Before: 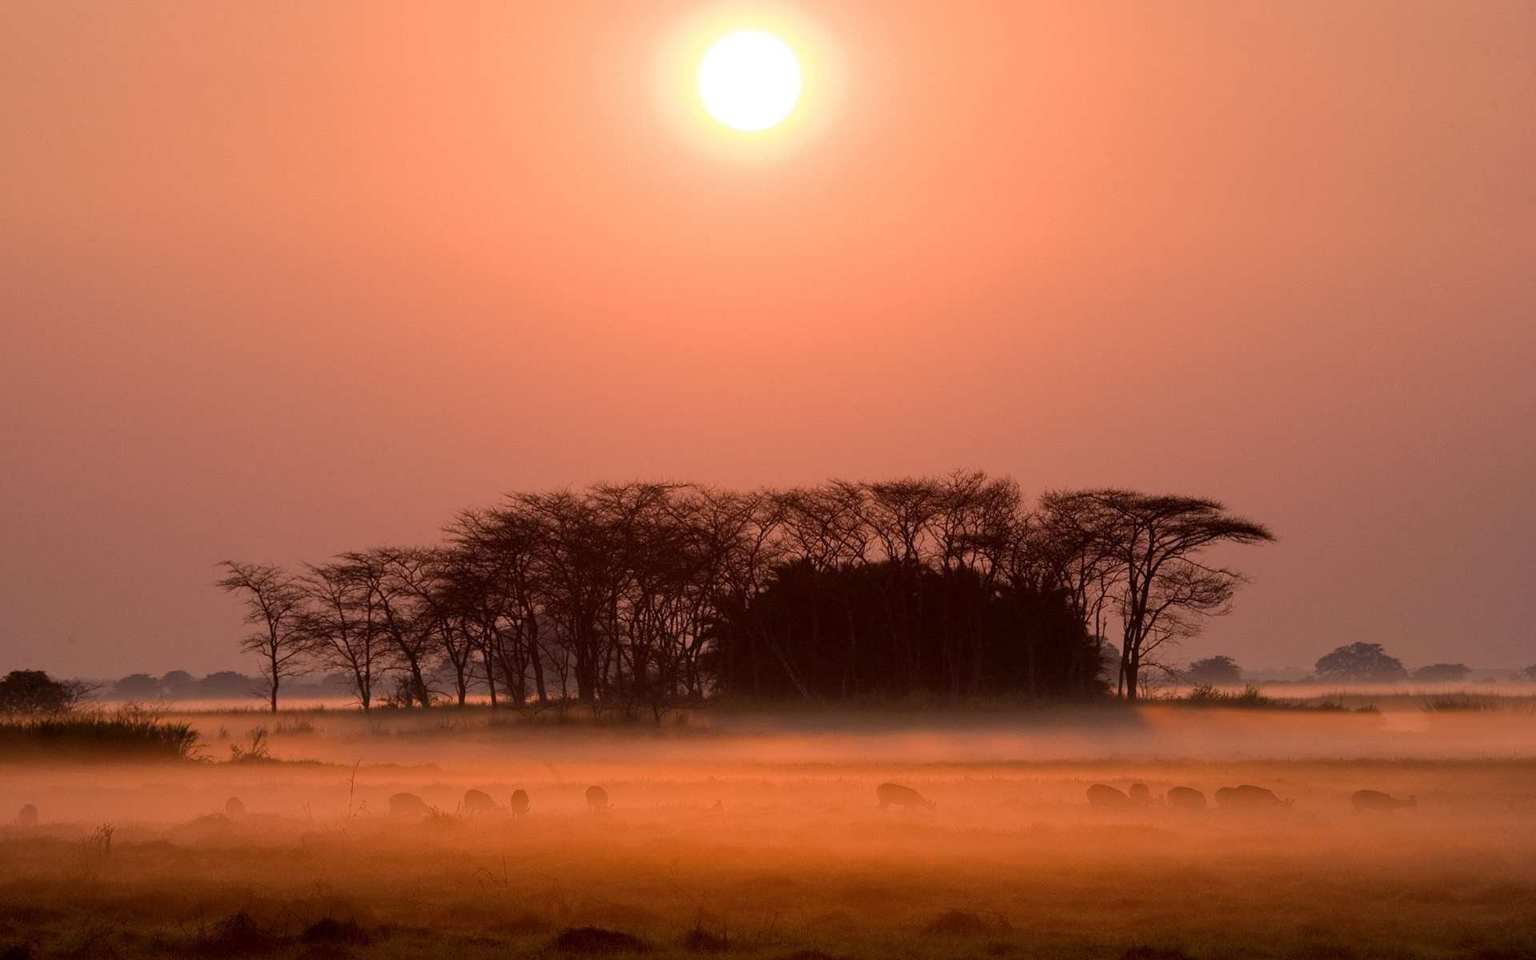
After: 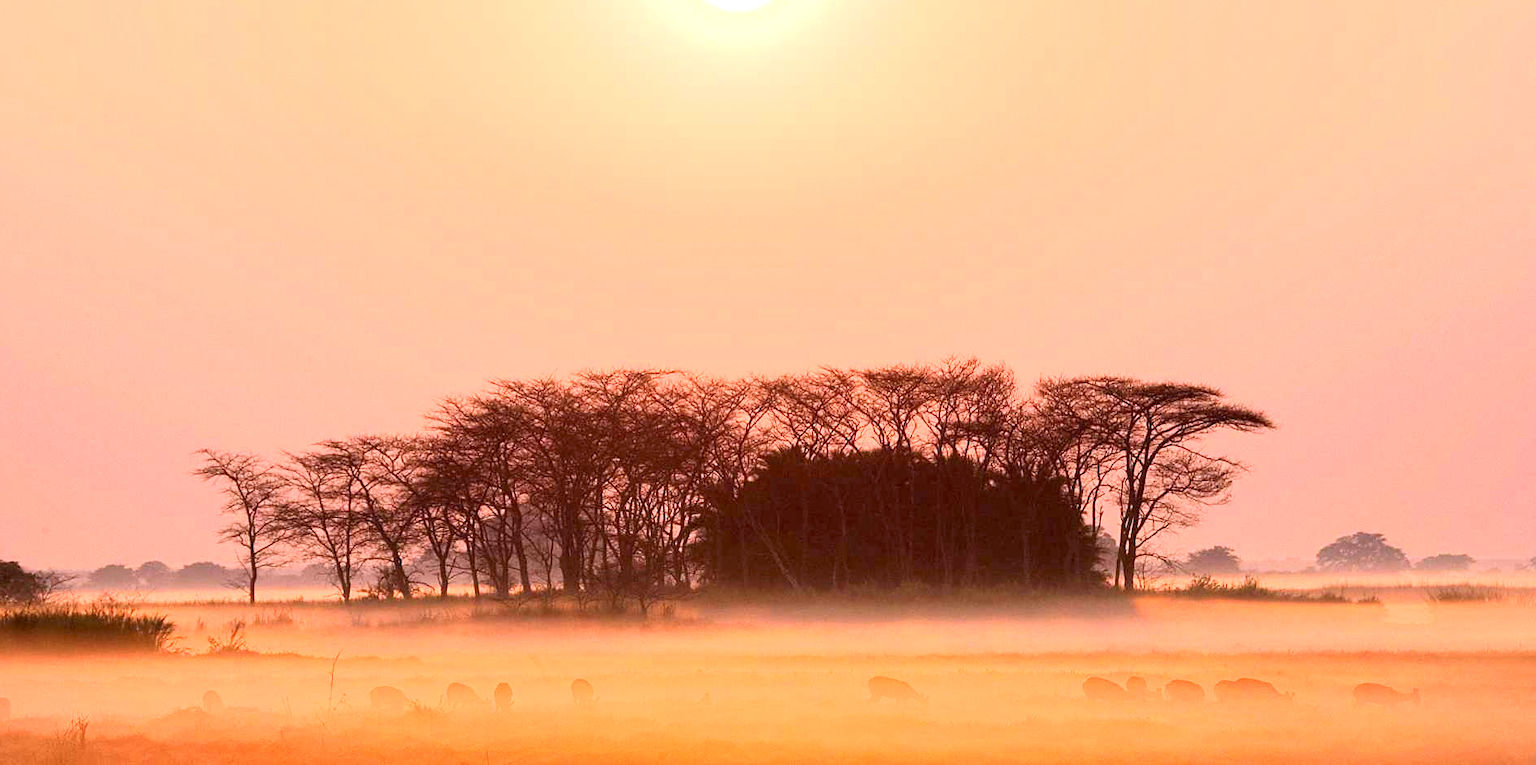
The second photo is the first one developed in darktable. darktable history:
crop and rotate: left 1.808%, top 12.709%, right 0.292%, bottom 9.186%
exposure: black level correction 0, exposure 1.506 EV, compensate exposure bias true, compensate highlight preservation false
tone equalizer: edges refinement/feathering 500, mask exposure compensation -1.57 EV, preserve details no
color correction: highlights a* 3.17, highlights b* -1.61, shadows a* -0.066, shadows b* 2.6, saturation 0.977
base curve: curves: ch0 [(0, 0) (0.088, 0.125) (0.176, 0.251) (0.354, 0.501) (0.613, 0.749) (1, 0.877)], preserve colors average RGB
sharpen: radius 1.535, amount 0.363, threshold 1.472
